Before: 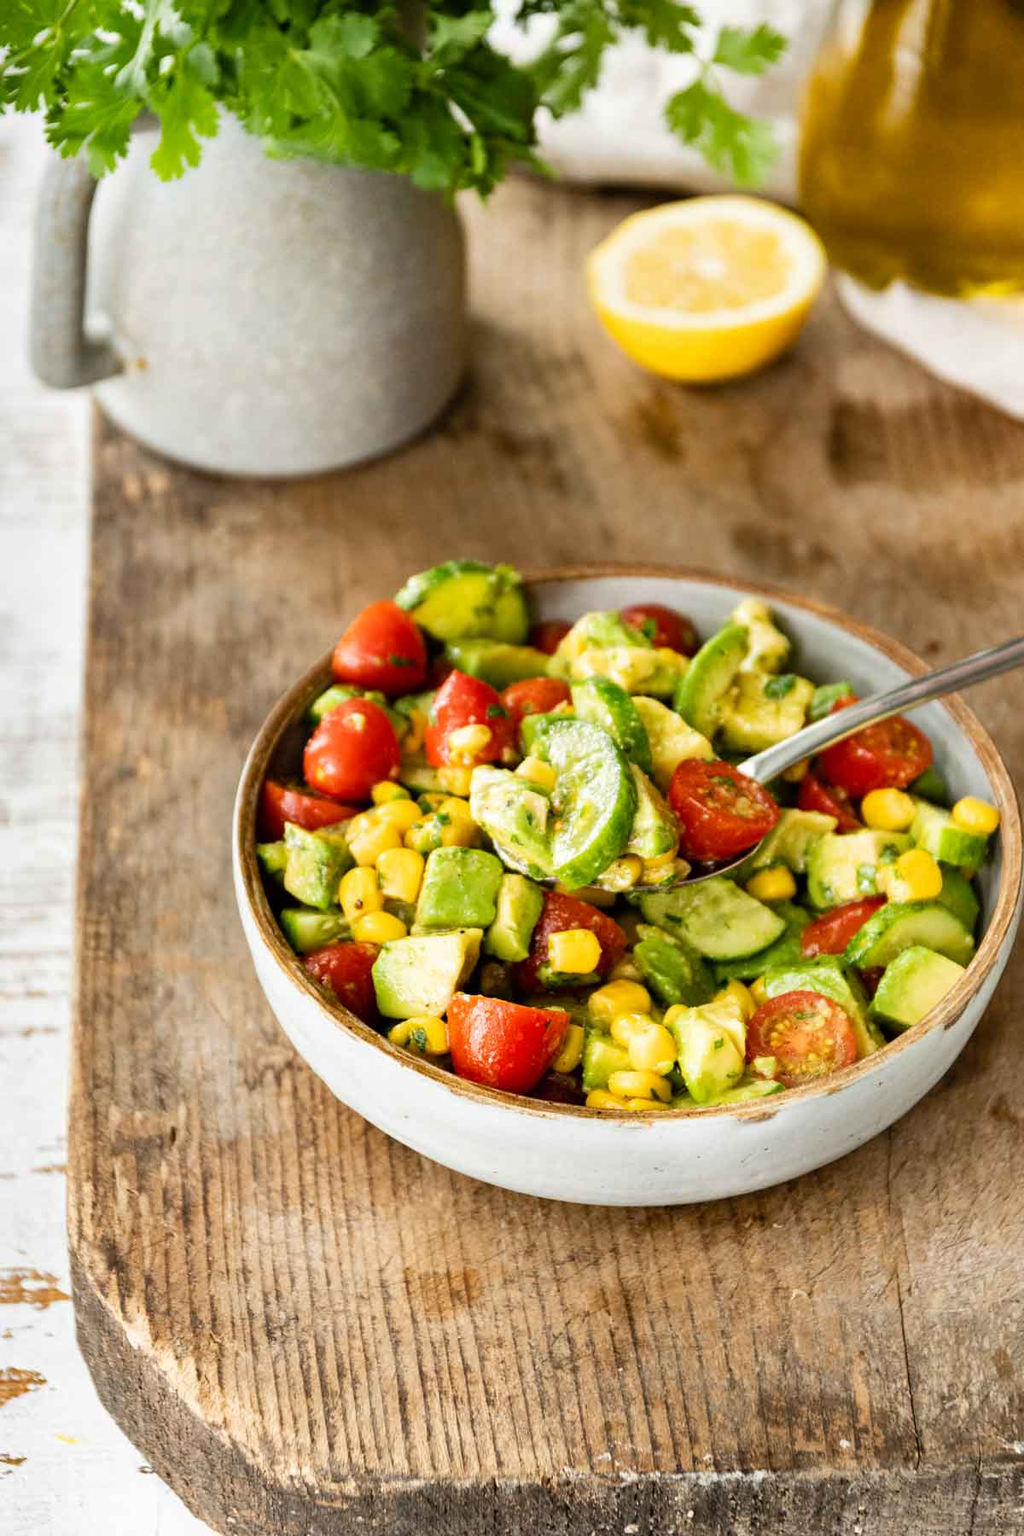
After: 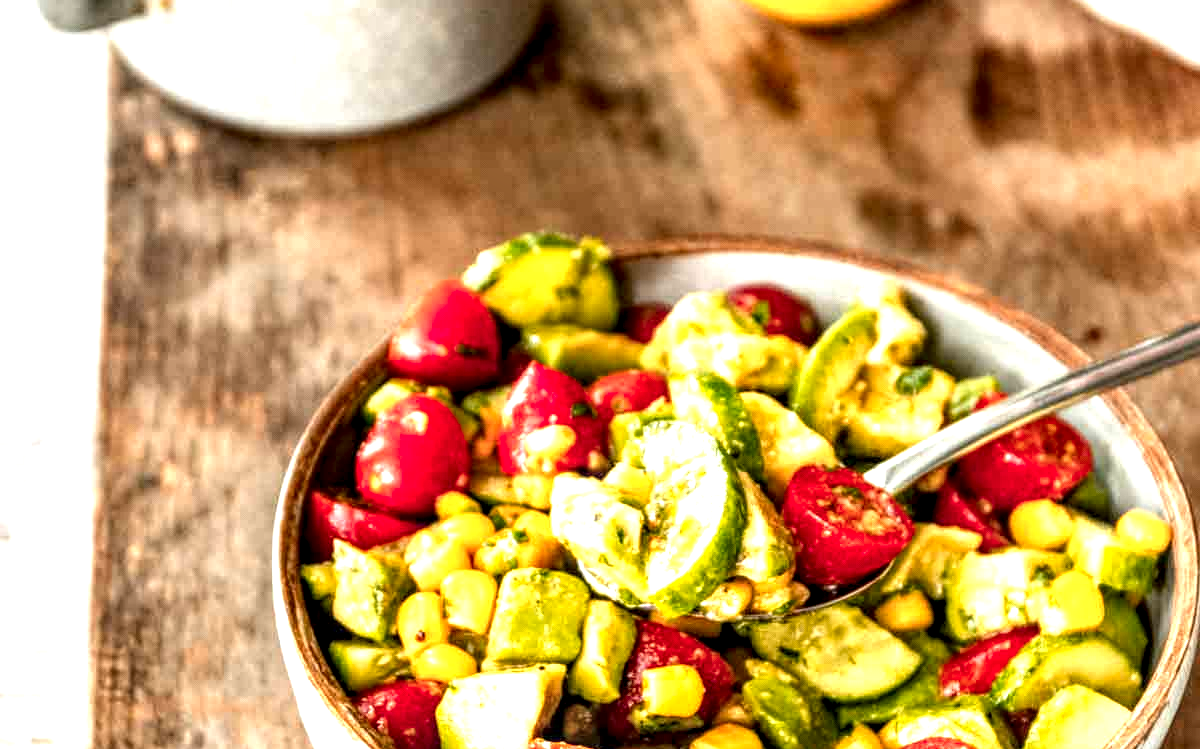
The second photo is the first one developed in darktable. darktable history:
color zones: curves: ch1 [(0.239, 0.552) (0.75, 0.5)]; ch2 [(0.25, 0.462) (0.749, 0.457)]
exposure: black level correction 0, exposure 0.693 EV, compensate highlight preservation false
crop and rotate: top 23.558%, bottom 34.804%
local contrast: highlights 19%, detail 186%
